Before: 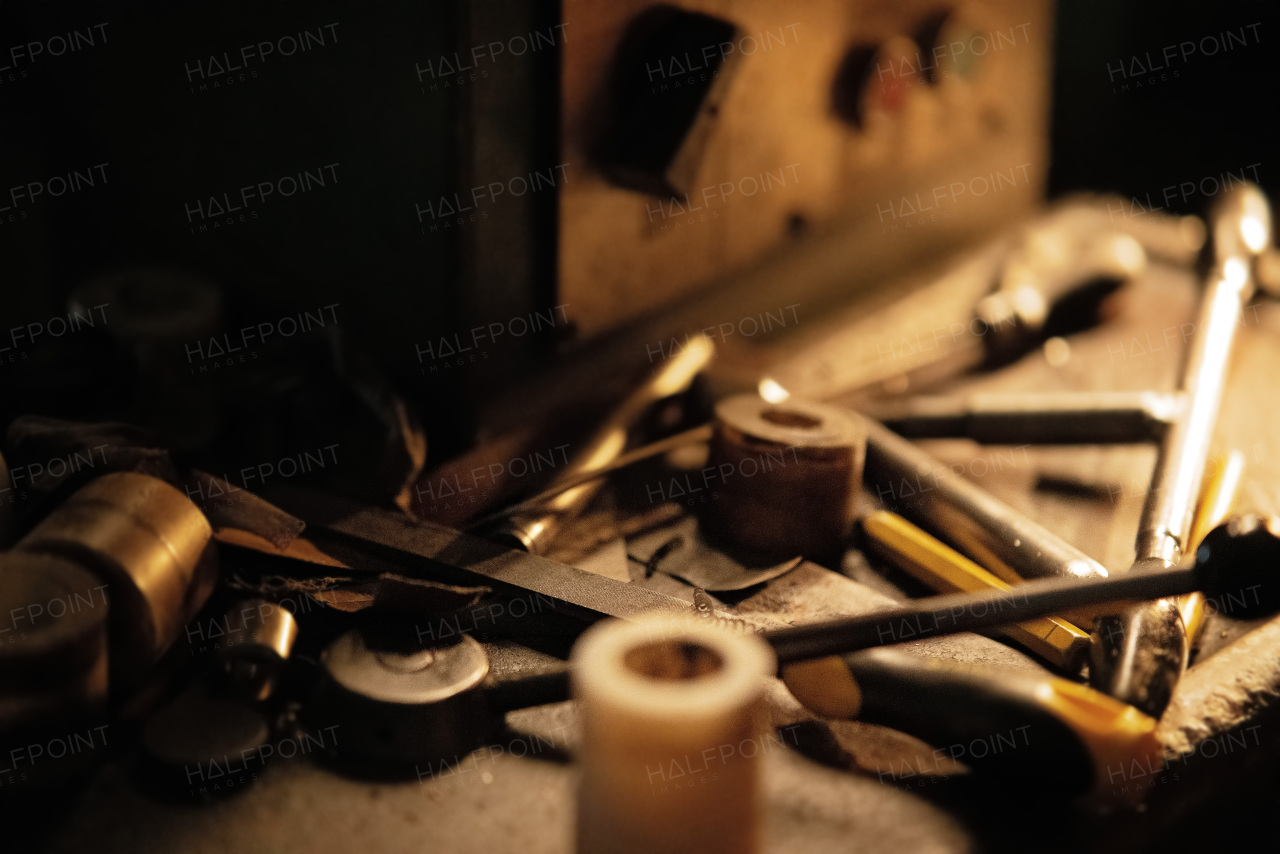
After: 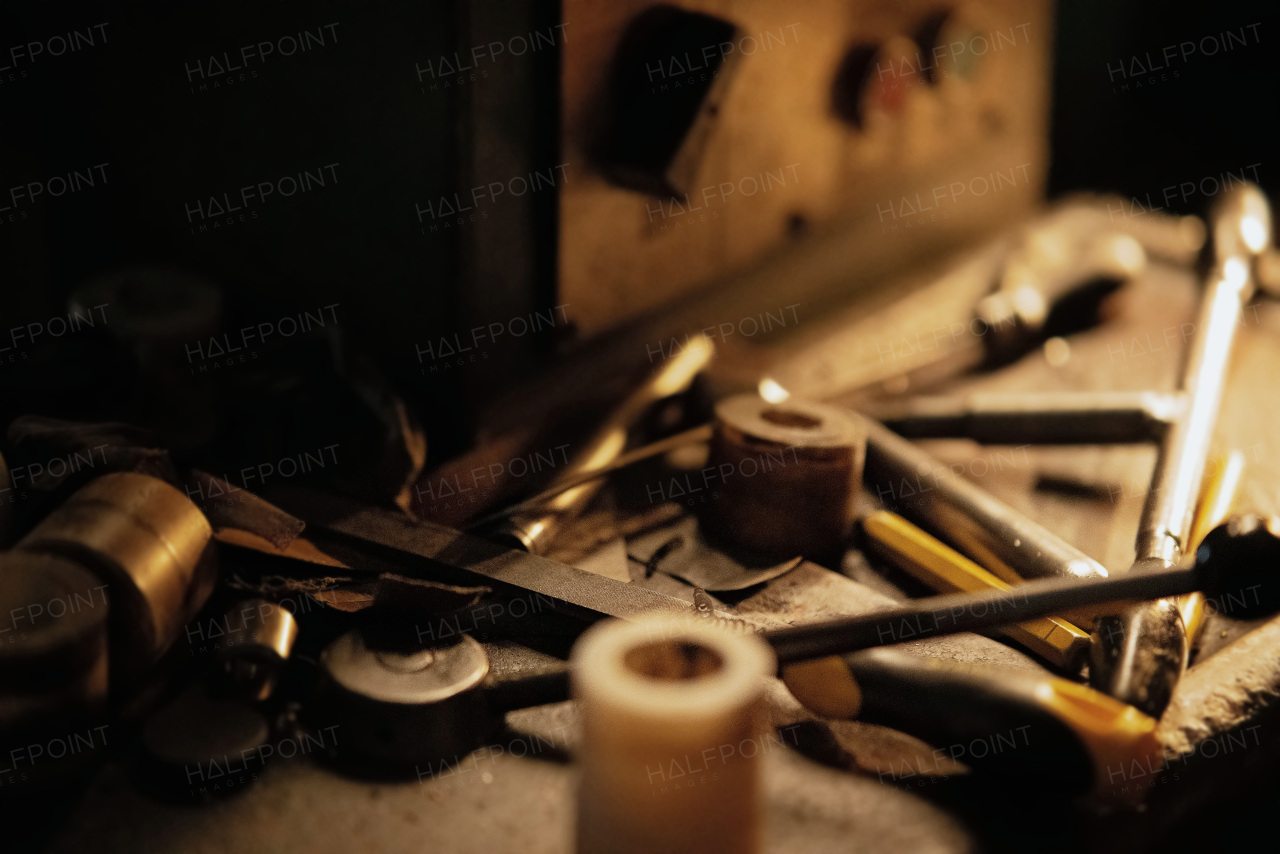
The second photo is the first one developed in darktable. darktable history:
exposure: exposure -0.177 EV, compensate highlight preservation false
white balance: red 0.986, blue 1.01
